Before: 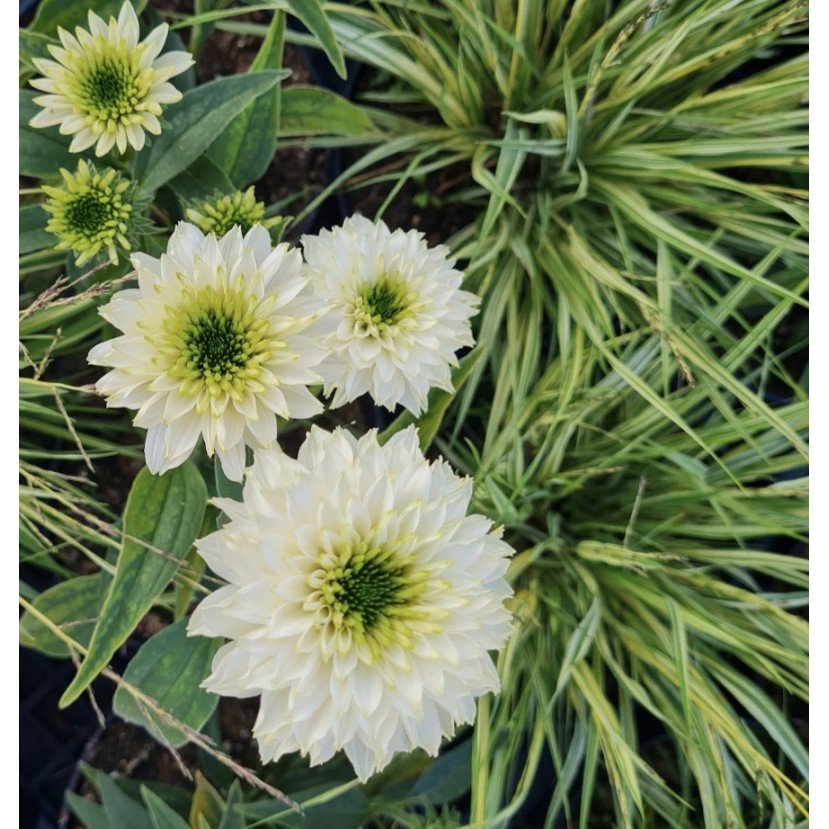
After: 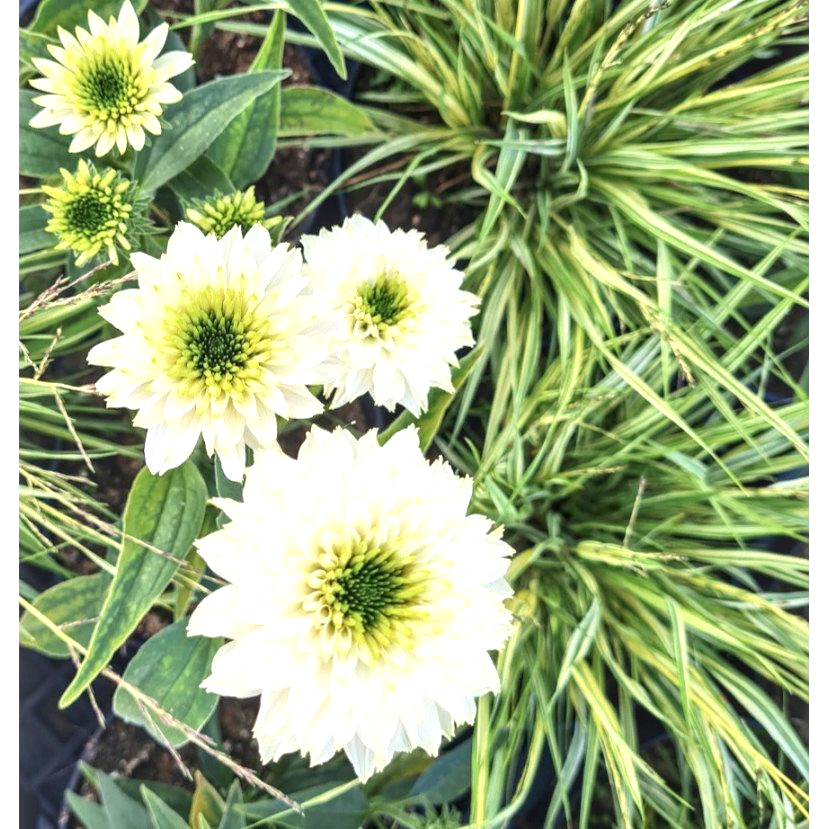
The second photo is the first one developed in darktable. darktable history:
exposure: exposure 1 EV, compensate highlight preservation false
local contrast: on, module defaults
